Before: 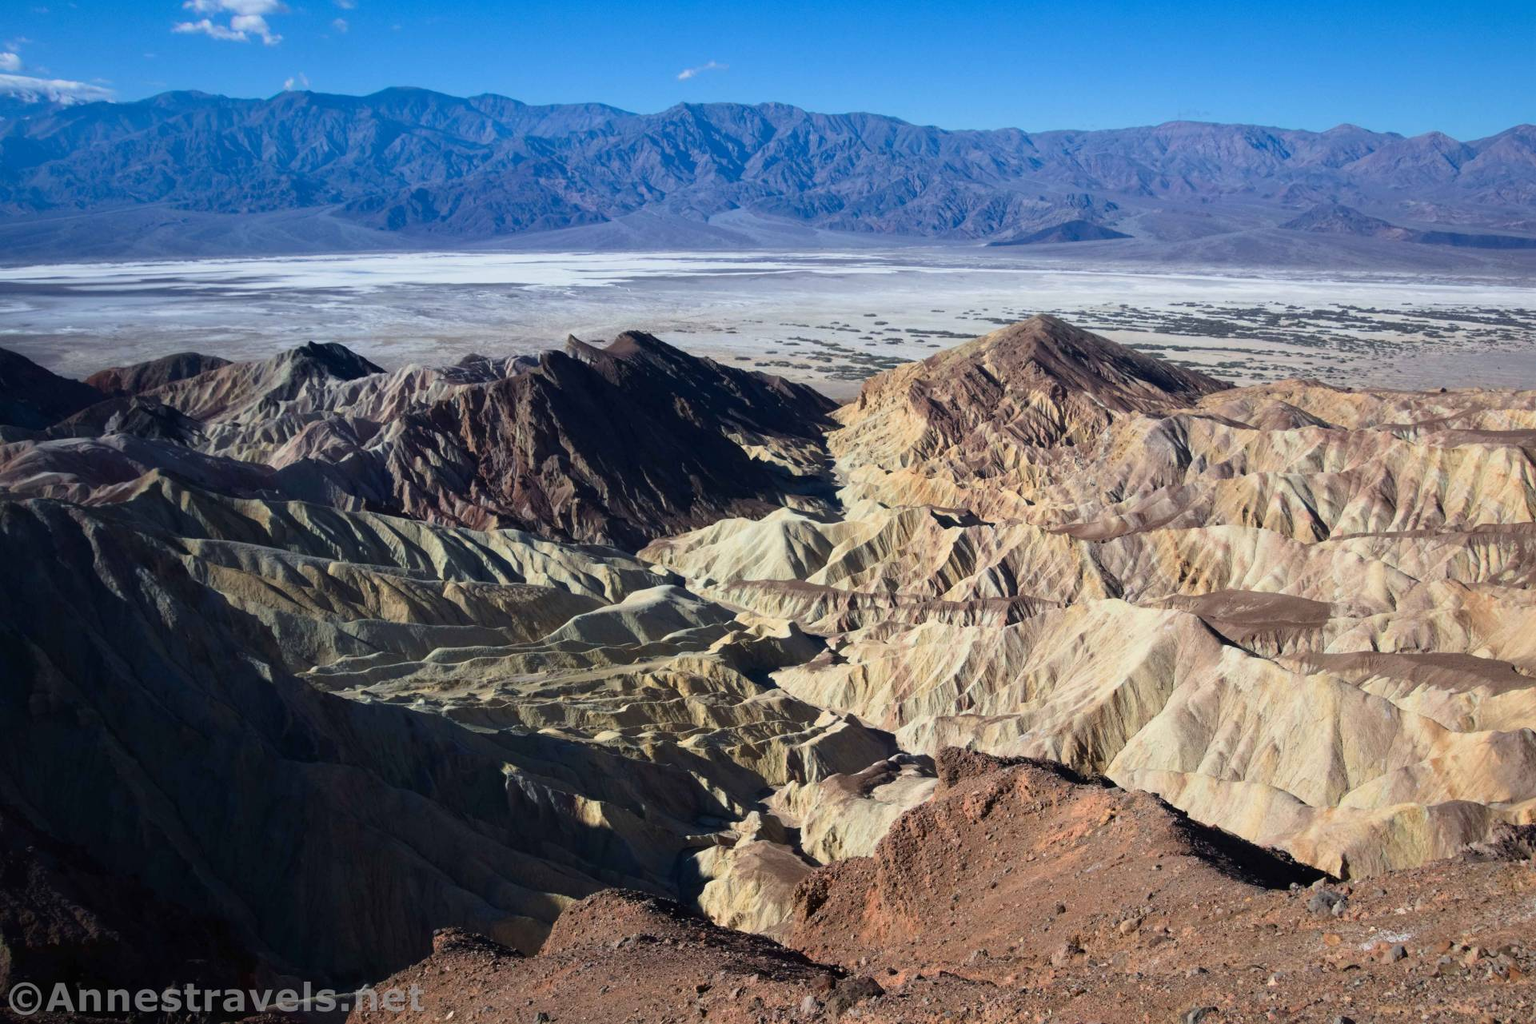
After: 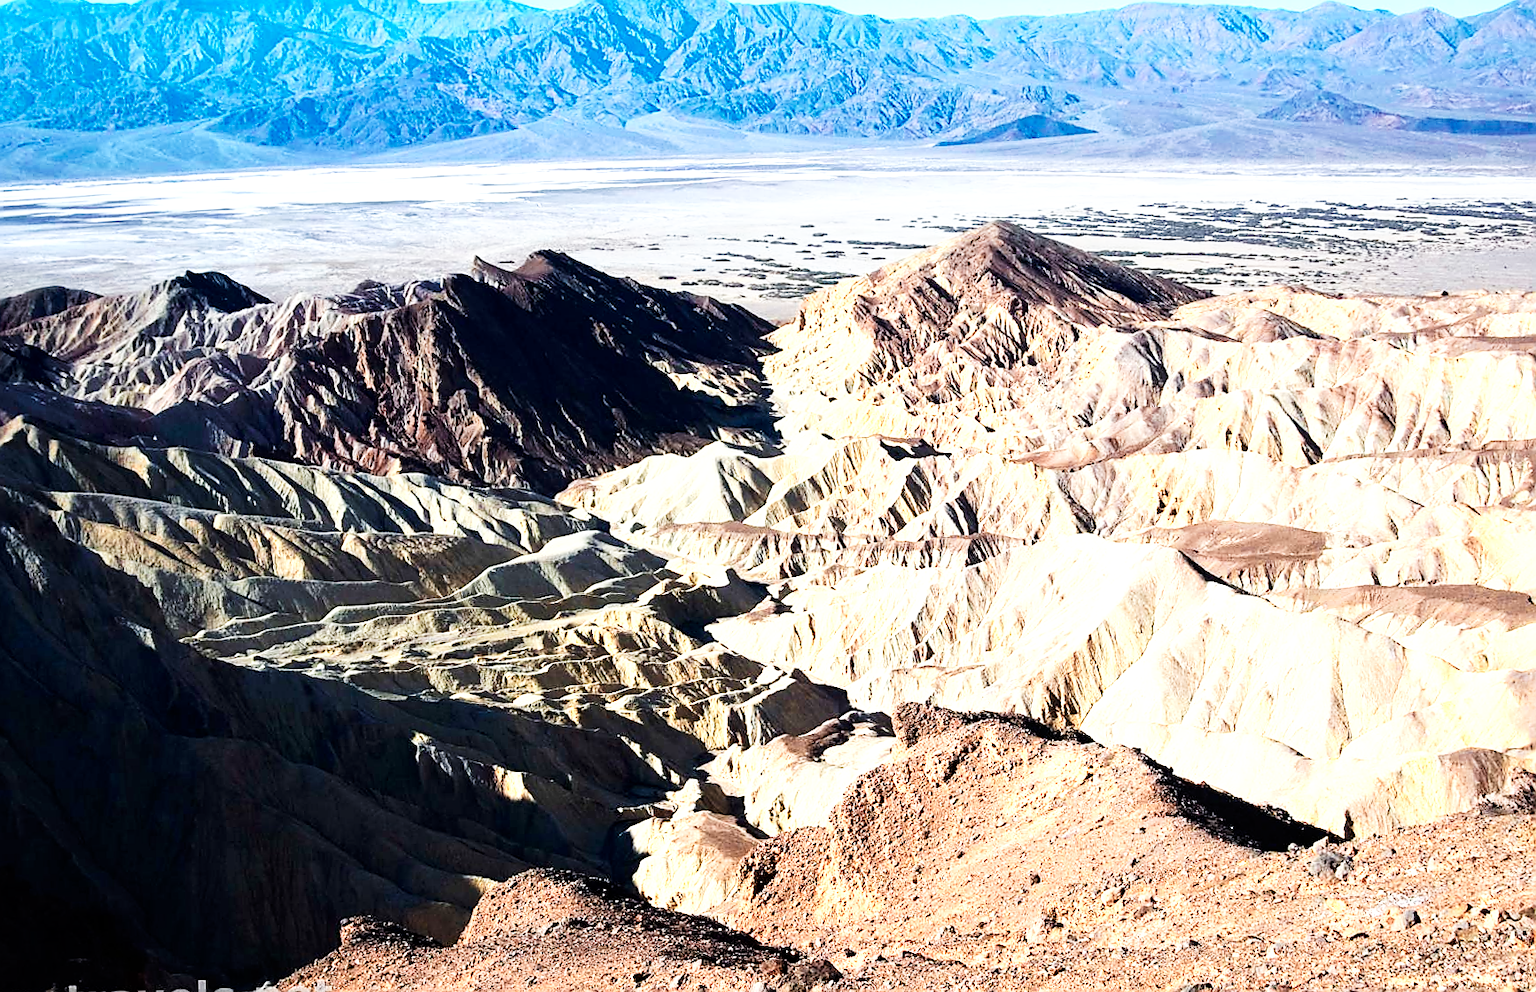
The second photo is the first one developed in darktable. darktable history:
color zones: curves: ch0 [(0.018, 0.548) (0.197, 0.654) (0.425, 0.447) (0.605, 0.658) (0.732, 0.579)]; ch1 [(0.105, 0.531) (0.224, 0.531) (0.386, 0.39) (0.618, 0.456) (0.732, 0.456) (0.956, 0.421)]; ch2 [(0.039, 0.583) (0.215, 0.465) (0.399, 0.544) (0.465, 0.548) (0.614, 0.447) (0.724, 0.43) (0.882, 0.623) (0.956, 0.632)]
base curve: curves: ch0 [(0, 0) (0.007, 0.004) (0.027, 0.03) (0.046, 0.07) (0.207, 0.54) (0.442, 0.872) (0.673, 0.972) (1, 1)], preserve colors none
crop and rotate: left 8.262%, top 9.226%
sharpen: radius 1.4, amount 1.25, threshold 0.7
rotate and perspective: rotation -1.42°, crop left 0.016, crop right 0.984, crop top 0.035, crop bottom 0.965
local contrast: highlights 100%, shadows 100%, detail 120%, midtone range 0.2
